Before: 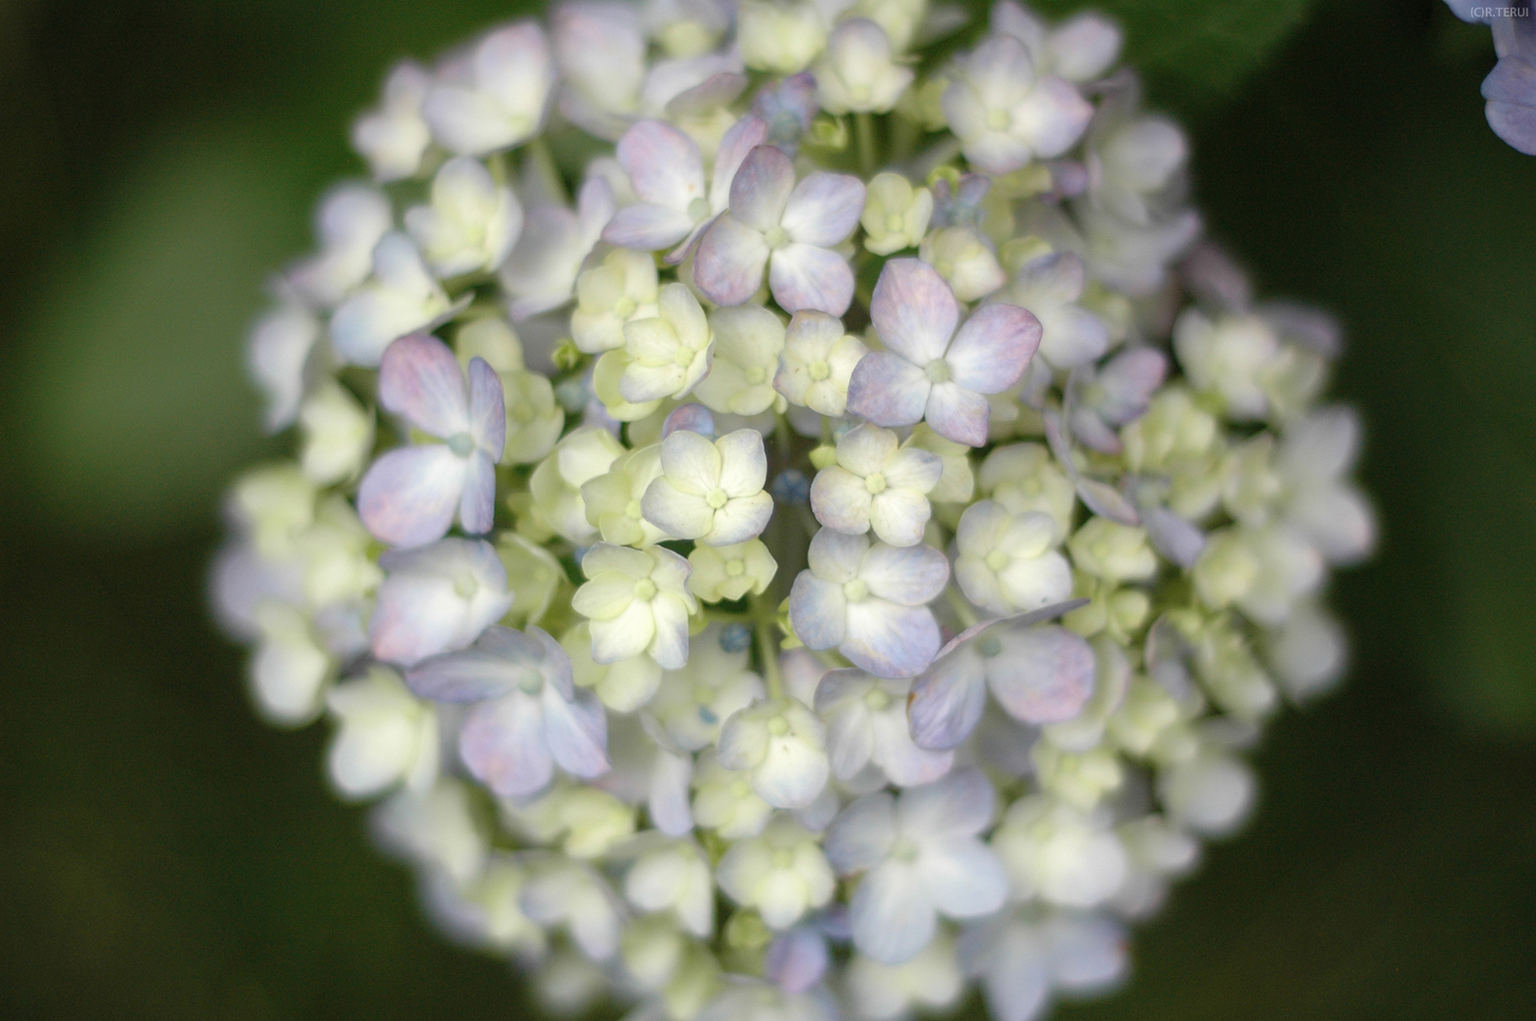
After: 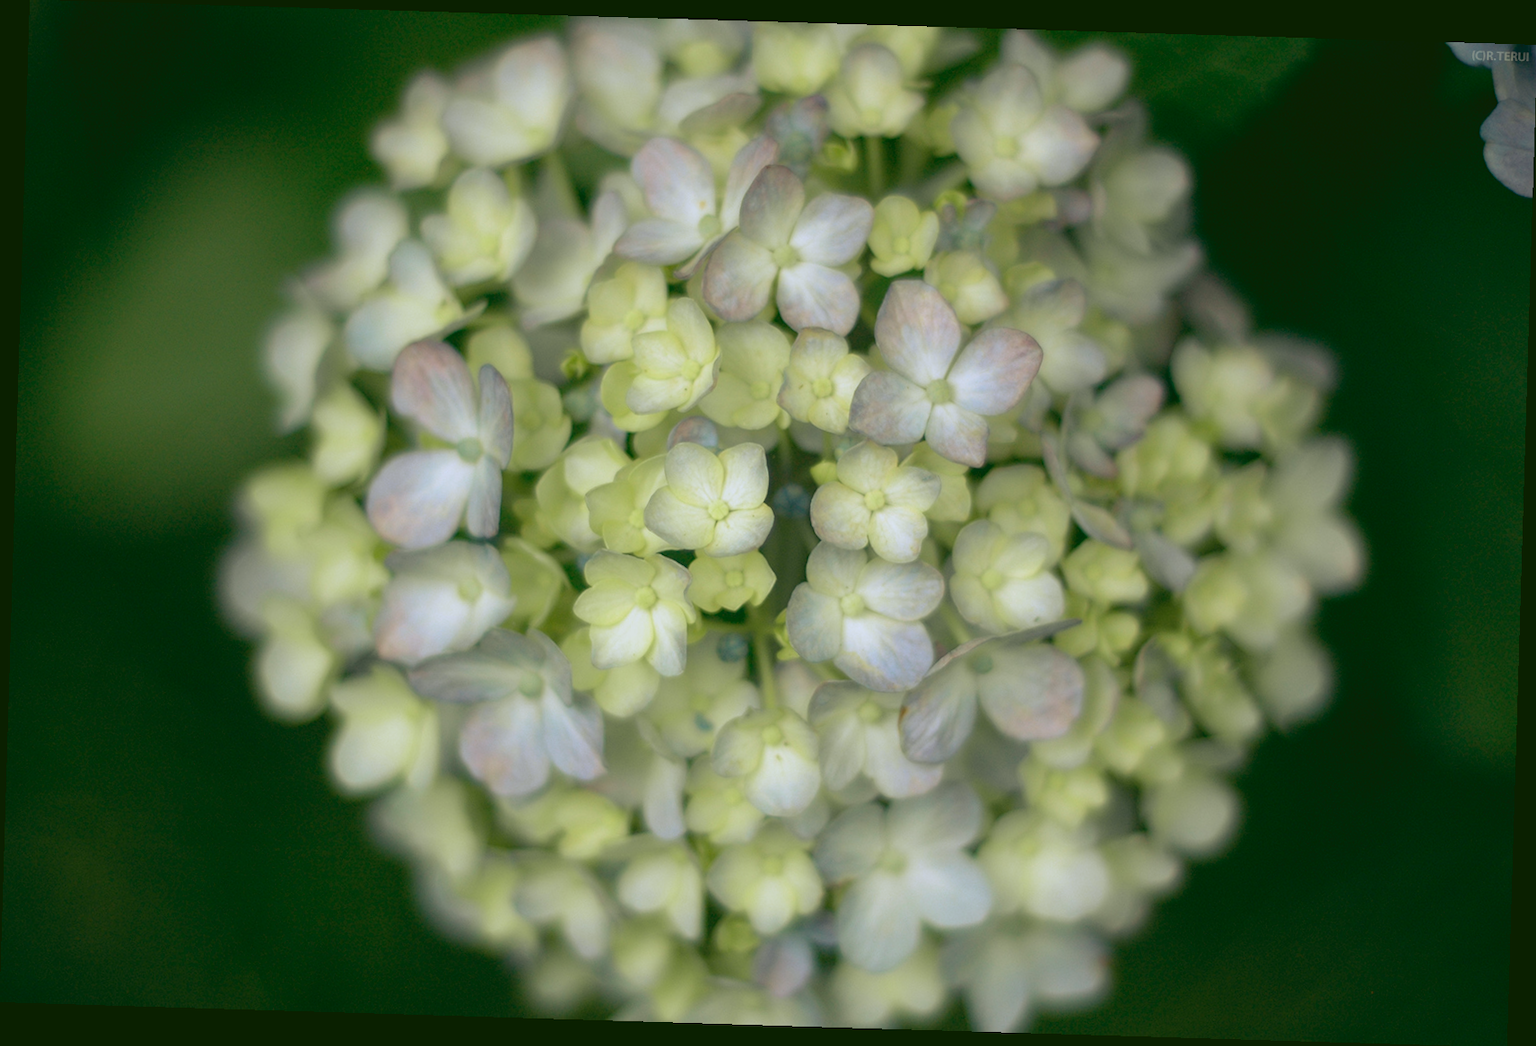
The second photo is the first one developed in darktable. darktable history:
rgb curve: curves: ch0 [(0.123, 0.061) (0.995, 0.887)]; ch1 [(0.06, 0.116) (1, 0.906)]; ch2 [(0, 0) (0.824, 0.69) (1, 1)], mode RGB, independent channels, compensate middle gray true
rotate and perspective: rotation 1.72°, automatic cropping off
